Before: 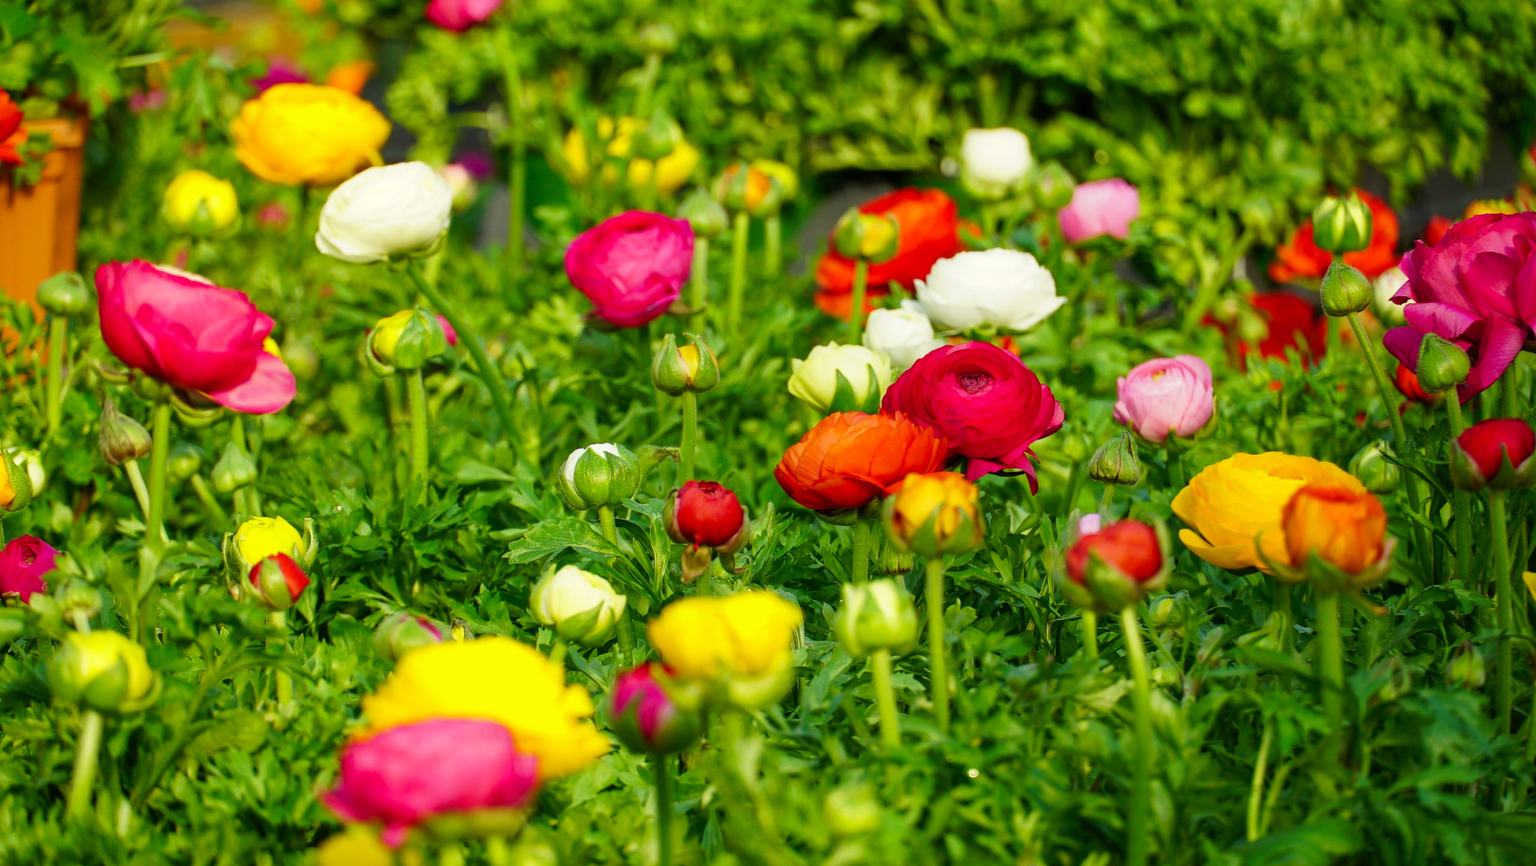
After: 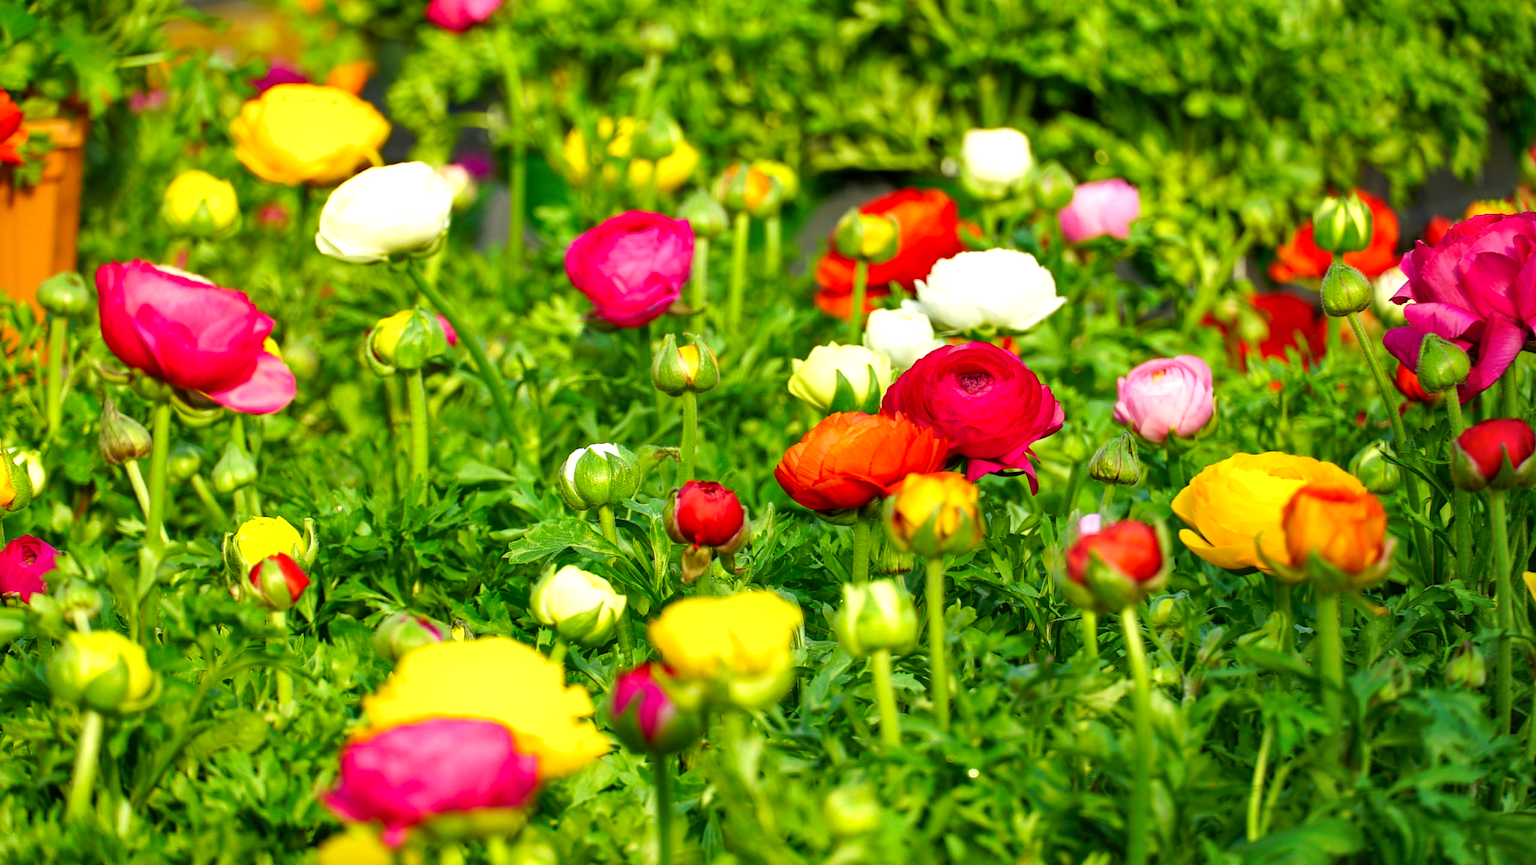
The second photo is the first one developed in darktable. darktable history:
exposure: black level correction 0.001, exposure 0.5 EV, compensate exposure bias true, compensate highlight preservation false
shadows and highlights: soften with gaussian
